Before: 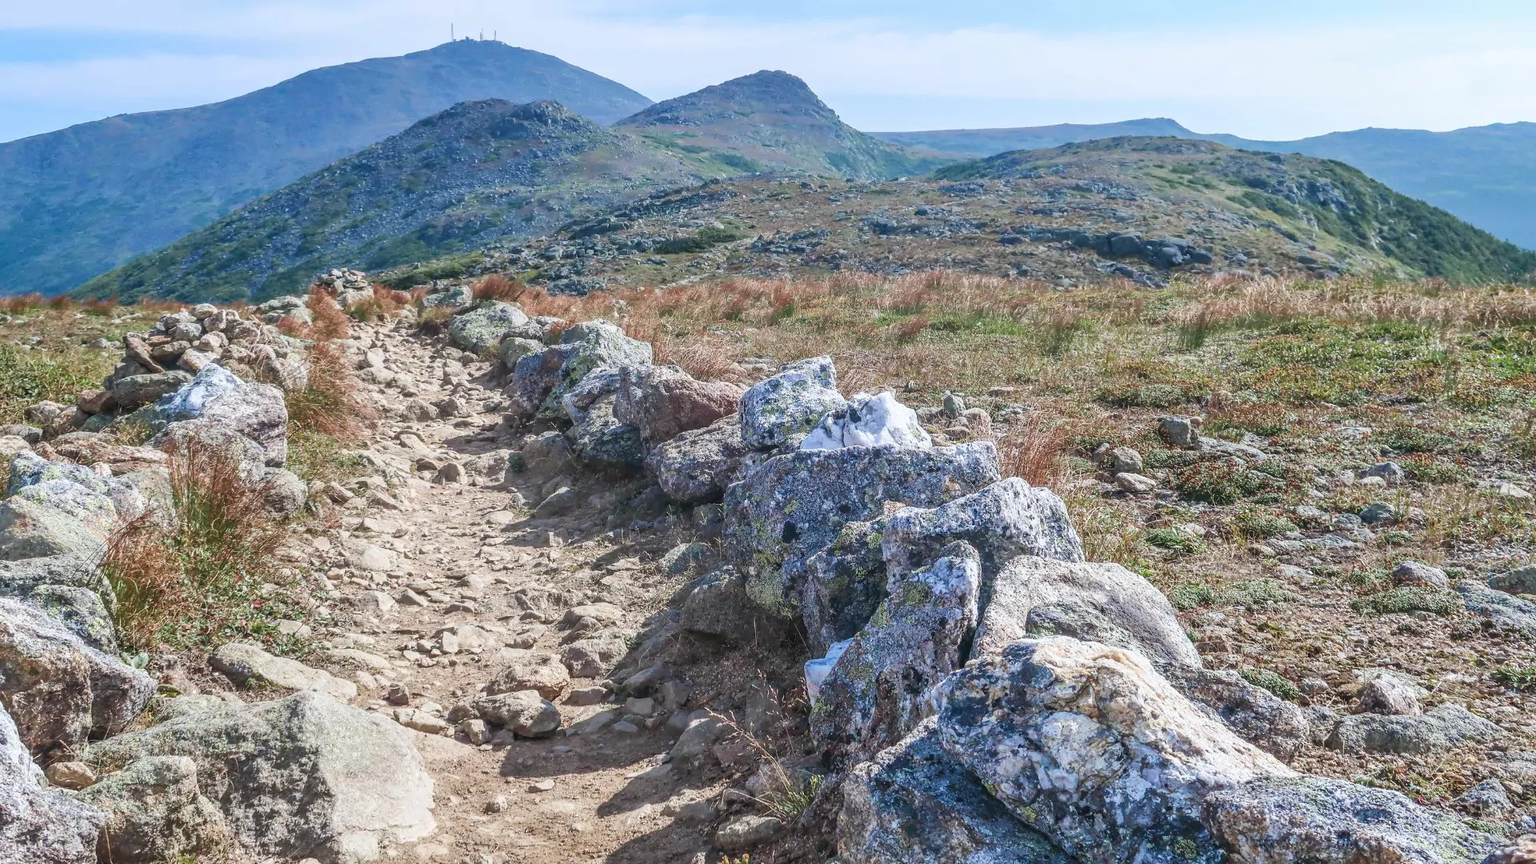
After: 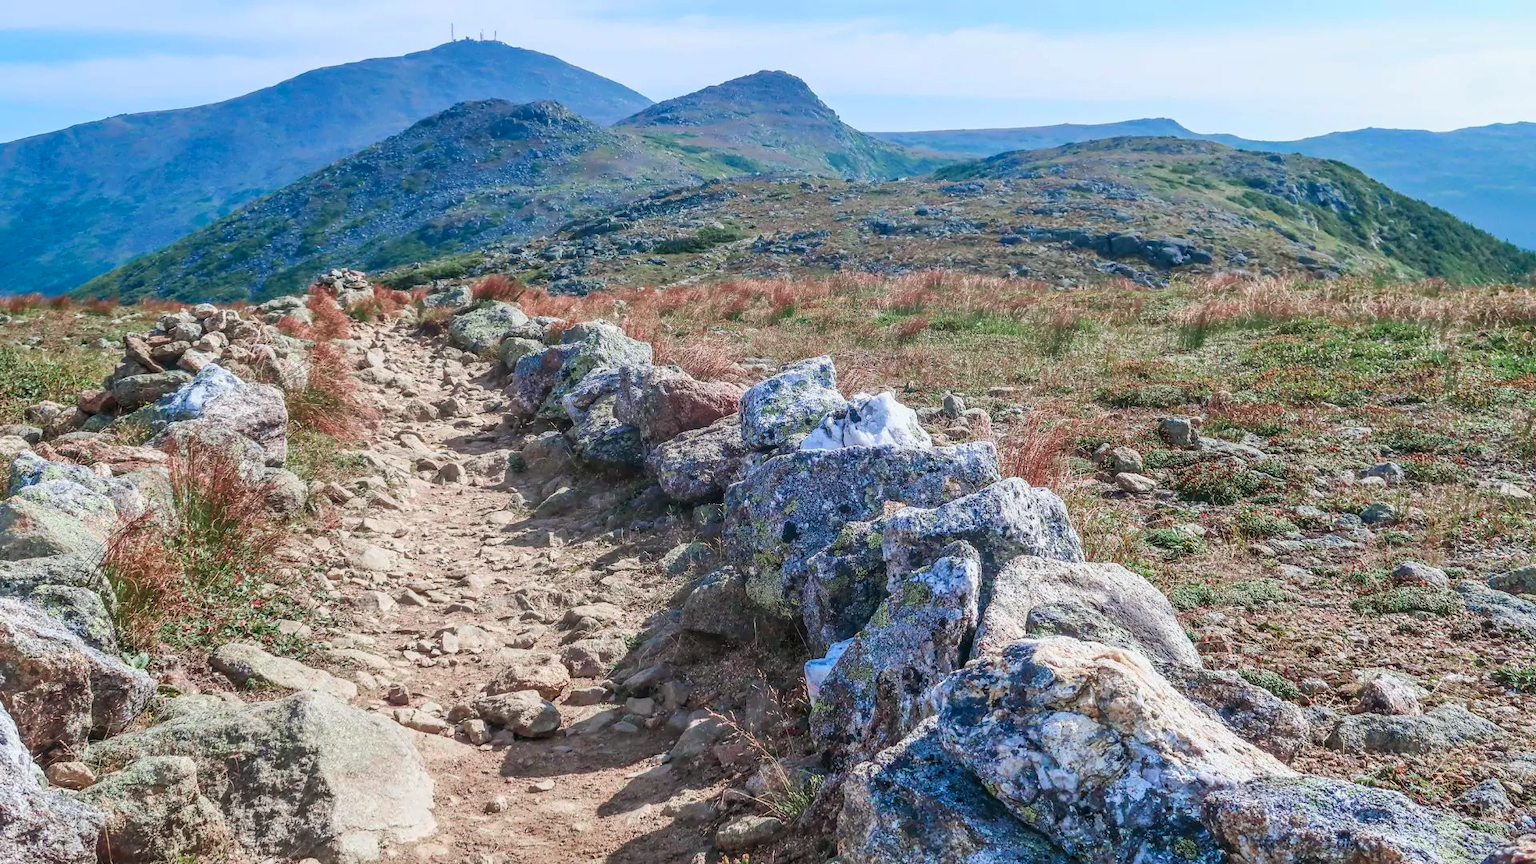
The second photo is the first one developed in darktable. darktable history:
tone curve: curves: ch0 [(0, 0) (0.059, 0.027) (0.162, 0.125) (0.304, 0.279) (0.547, 0.532) (0.828, 0.815) (1, 0.983)]; ch1 [(0, 0) (0.23, 0.166) (0.34, 0.298) (0.371, 0.334) (0.435, 0.408) (0.477, 0.469) (0.499, 0.498) (0.529, 0.544) (0.559, 0.587) (0.743, 0.798) (1, 1)]; ch2 [(0, 0) (0.431, 0.414) (0.498, 0.503) (0.524, 0.531) (0.568, 0.567) (0.6, 0.597) (0.643, 0.631) (0.74, 0.721) (1, 1)], color space Lab, independent channels, preserve colors none
